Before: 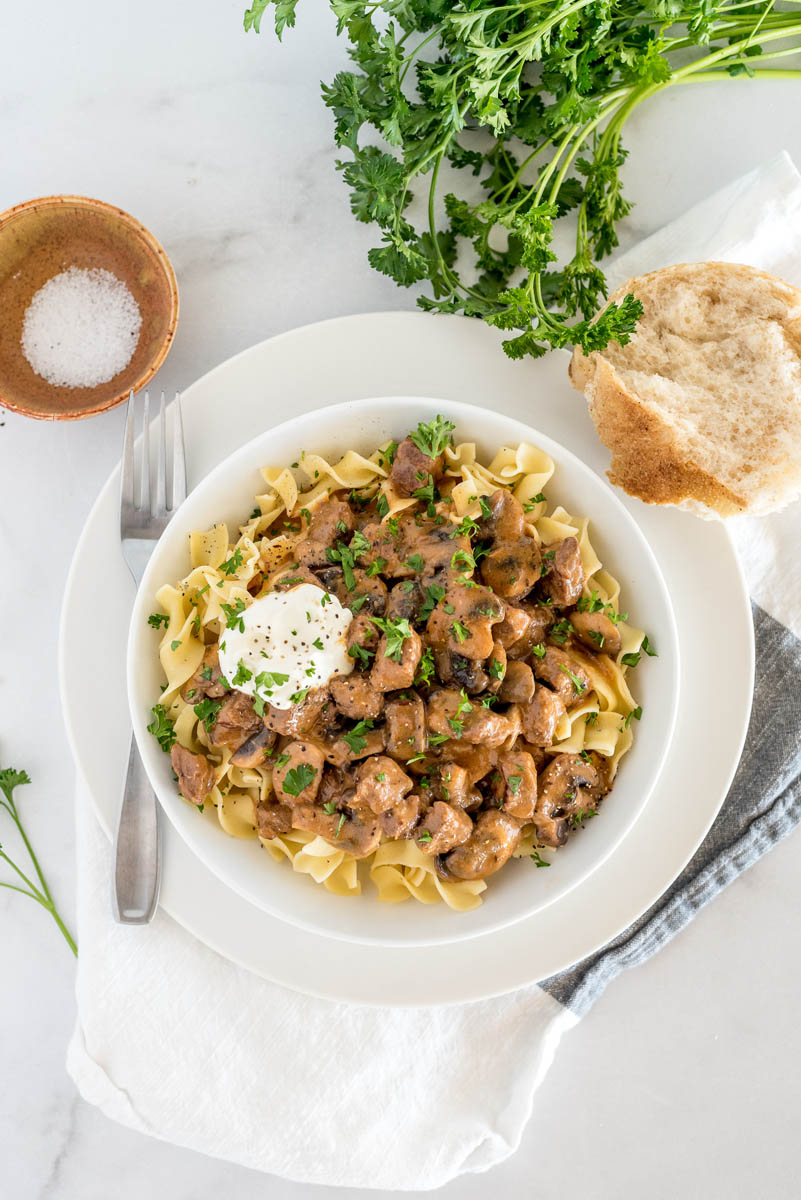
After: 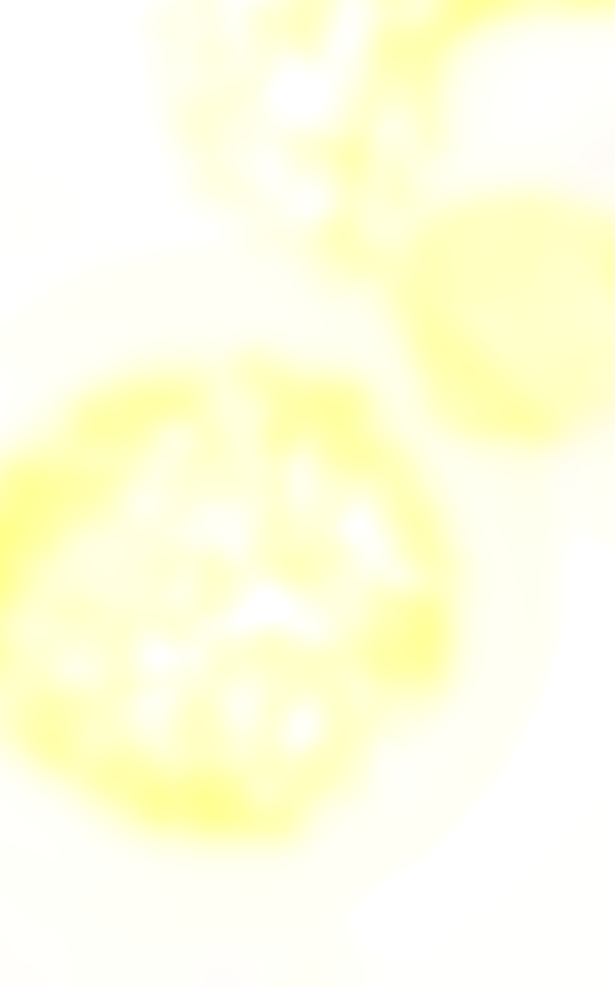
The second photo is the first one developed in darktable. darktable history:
crop: left 23.095%, top 5.827%, bottom 11.854%
sharpen: radius 1.4, amount 1.25, threshold 0.7
contrast brightness saturation: contrast 0.19, brightness -0.11, saturation 0.21
lowpass: radius 16, unbound 0
rgb levels: levels [[0.013, 0.434, 0.89], [0, 0.5, 1], [0, 0.5, 1]]
color balance: lift [1, 0.998, 1.001, 1.002], gamma [1, 1.02, 1, 0.98], gain [1, 1.02, 1.003, 0.98]
bloom: size 85%, threshold 5%, strength 85%
exposure: compensate highlight preservation false
